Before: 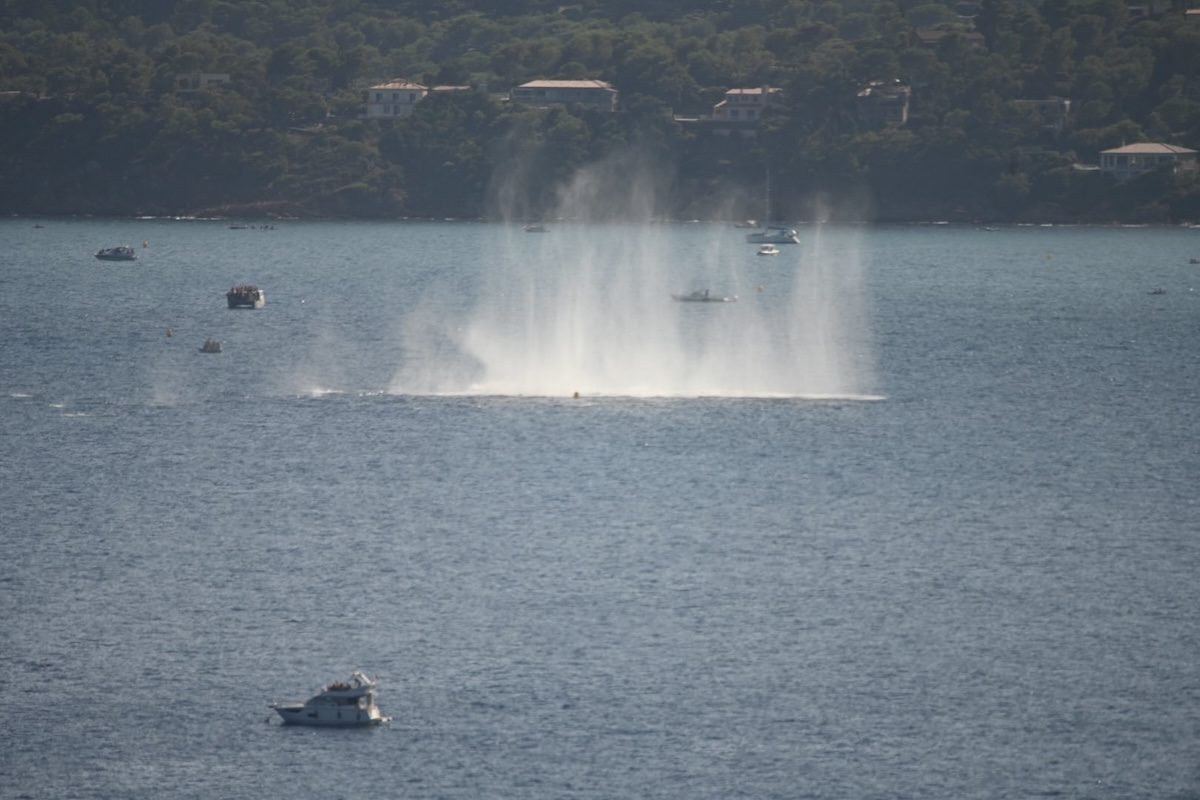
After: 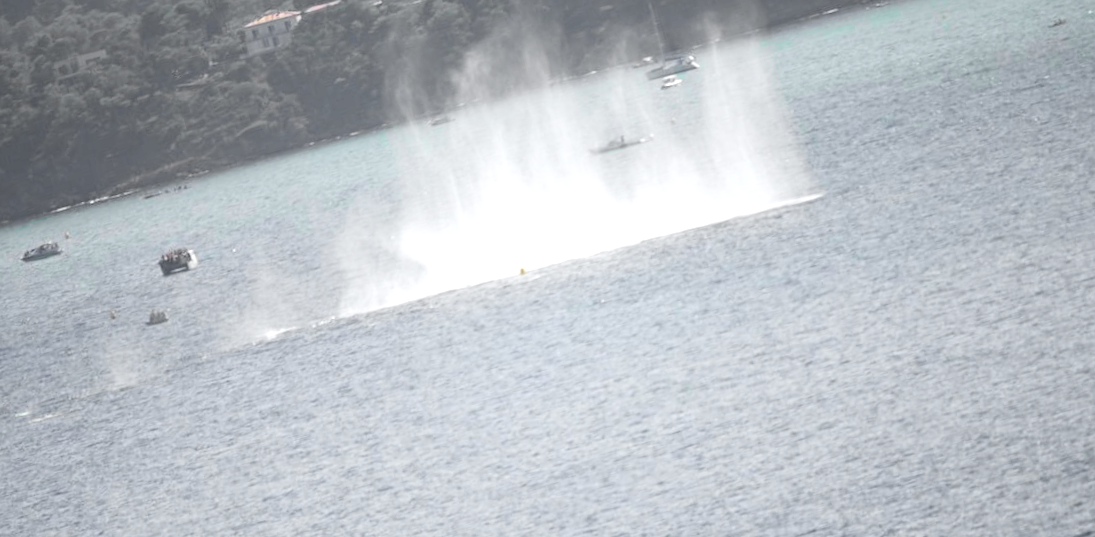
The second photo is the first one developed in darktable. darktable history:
tone curve: curves: ch0 [(0, 0) (0.071, 0.047) (0.266, 0.26) (0.491, 0.552) (0.753, 0.818) (1, 0.983)]; ch1 [(0, 0) (0.346, 0.307) (0.408, 0.369) (0.463, 0.443) (0.482, 0.493) (0.502, 0.5) (0.517, 0.518) (0.55, 0.573) (0.597, 0.641) (0.651, 0.709) (1, 1)]; ch2 [(0, 0) (0.346, 0.34) (0.434, 0.46) (0.485, 0.494) (0.5, 0.494) (0.517, 0.506) (0.535, 0.545) (0.583, 0.634) (0.625, 0.686) (1, 1)], color space Lab, independent channels, preserve colors none
rotate and perspective: rotation -14.8°, crop left 0.1, crop right 0.903, crop top 0.25, crop bottom 0.748
exposure: black level correction 0, exposure 1 EV, compensate highlight preservation false
